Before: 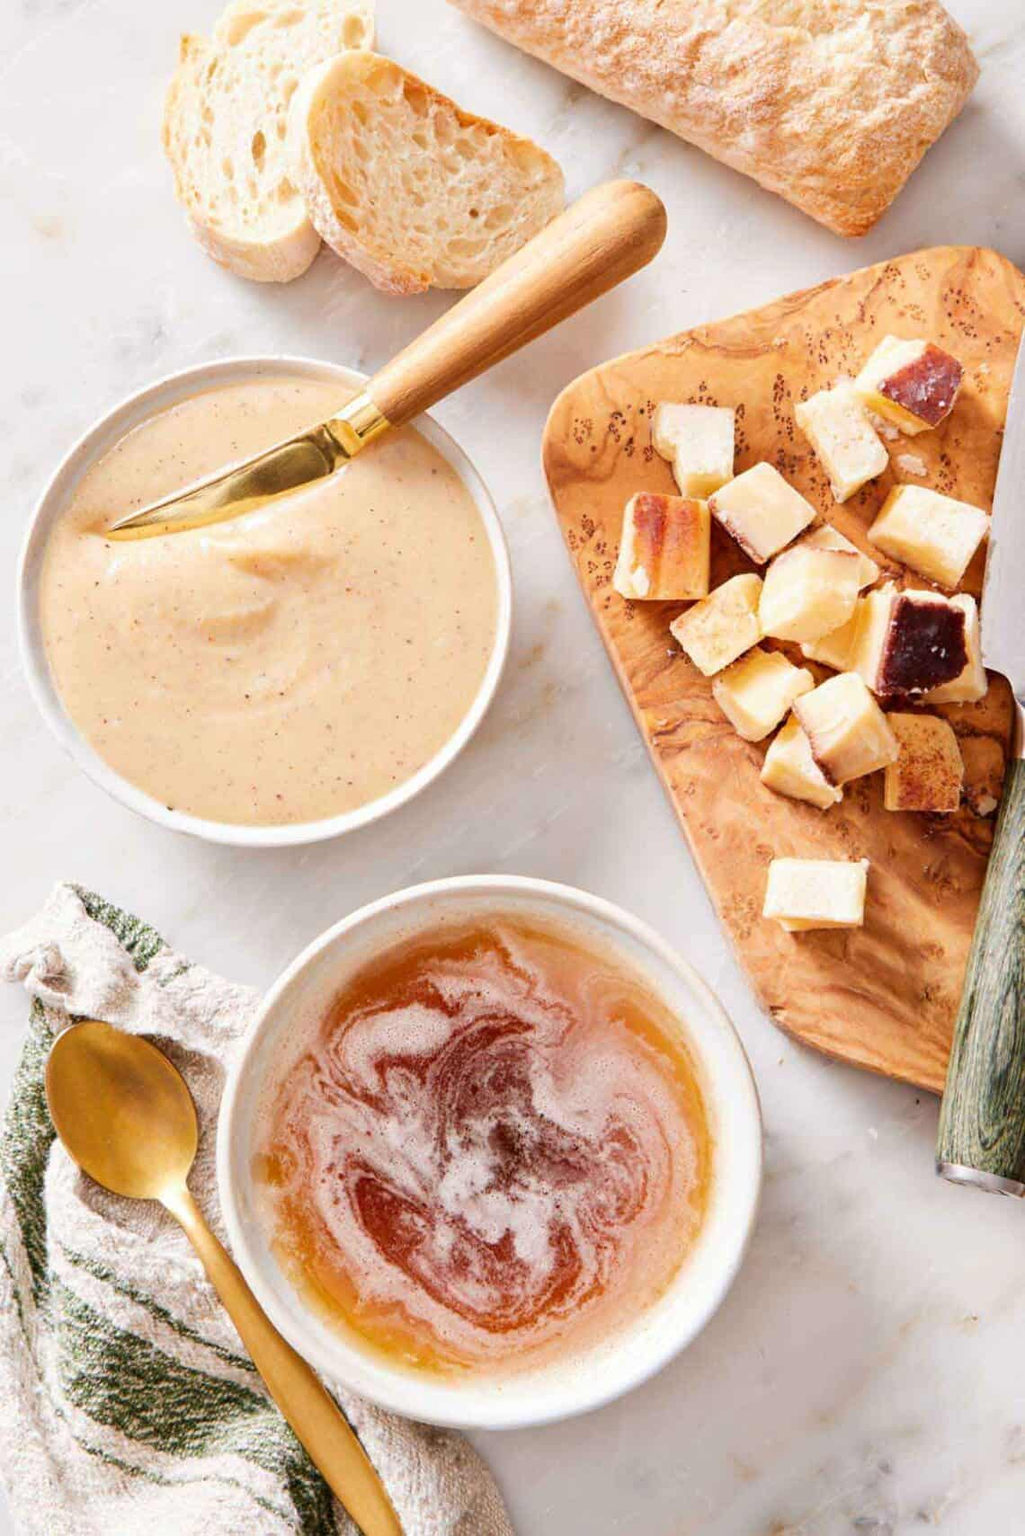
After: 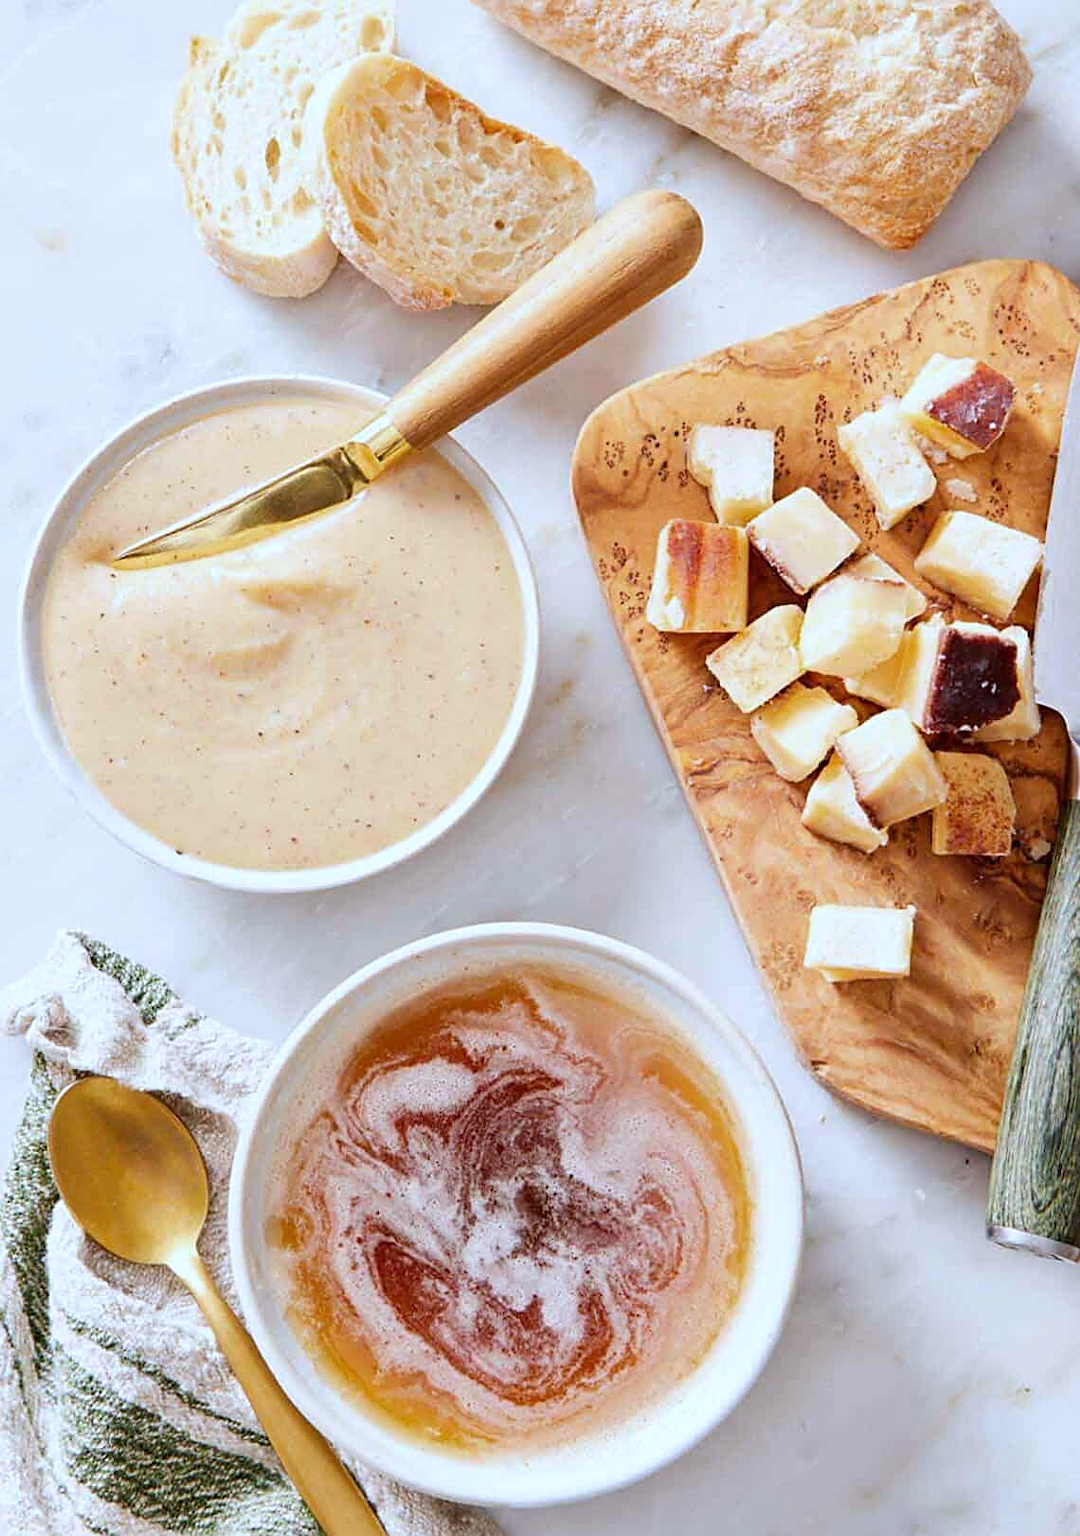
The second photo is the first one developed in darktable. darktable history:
white balance: red 0.924, blue 1.095
crop and rotate: top 0%, bottom 5.097%
sharpen: amount 0.478
